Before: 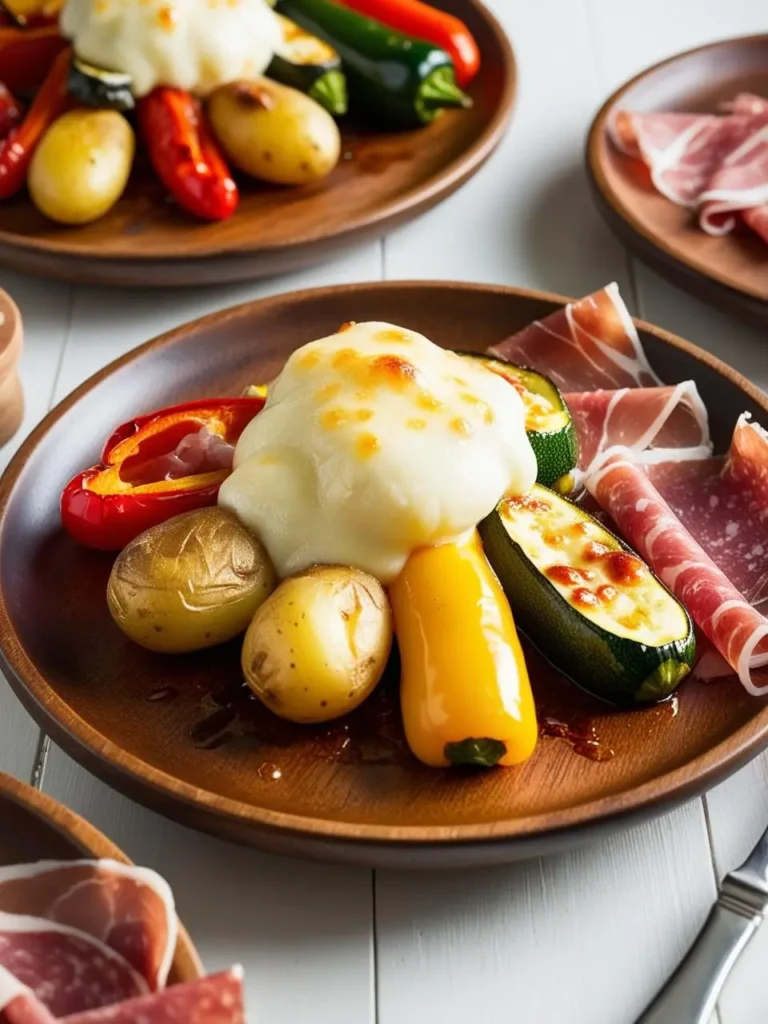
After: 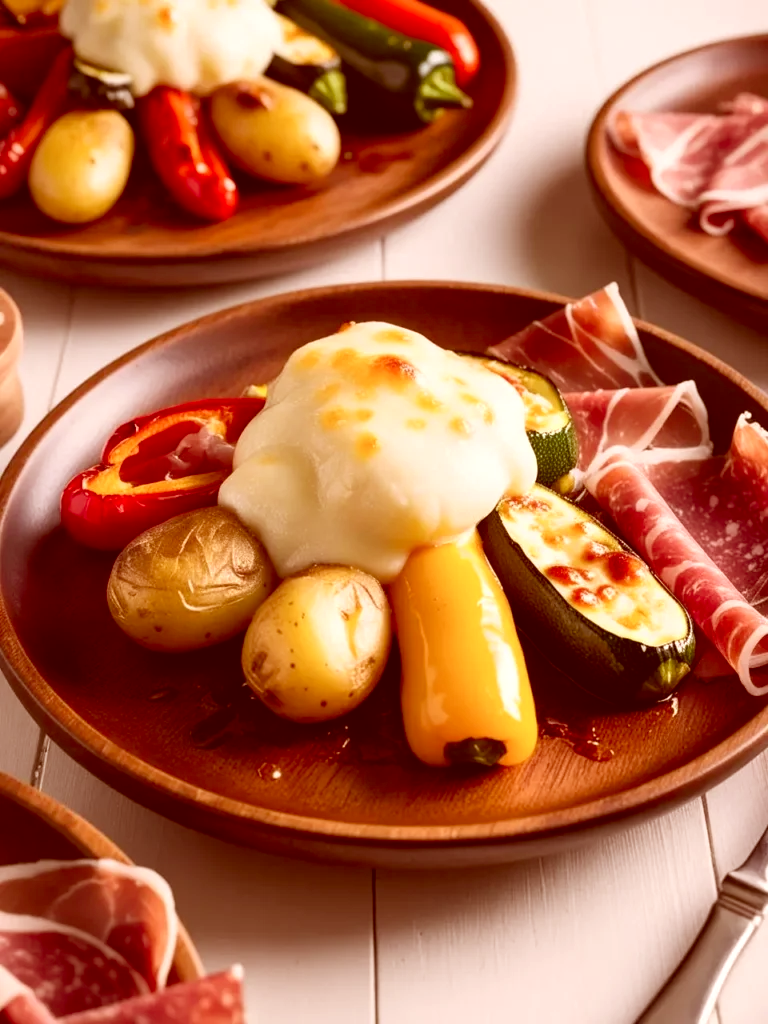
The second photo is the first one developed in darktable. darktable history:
color correction: highlights a* 9.15, highlights b* 8.99, shadows a* 39.61, shadows b* 39.45, saturation 0.805
exposure: exposure 0.133 EV, compensate highlight preservation false
